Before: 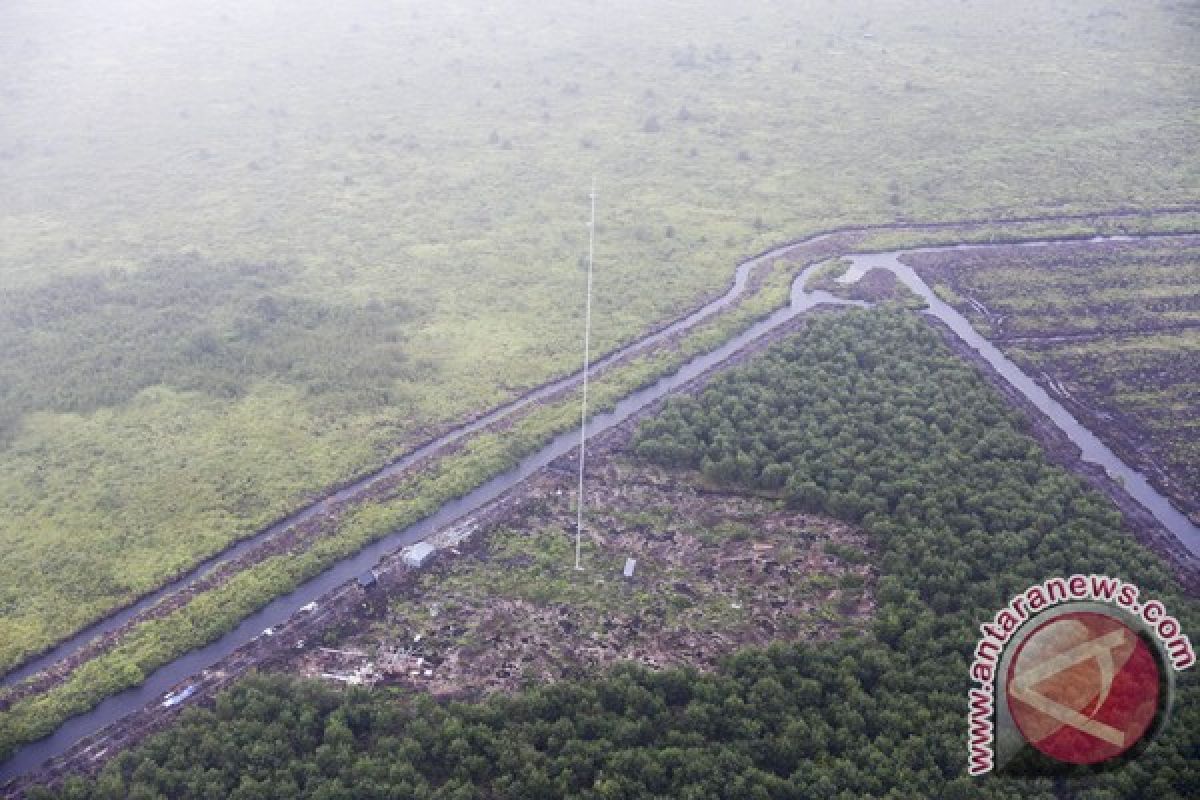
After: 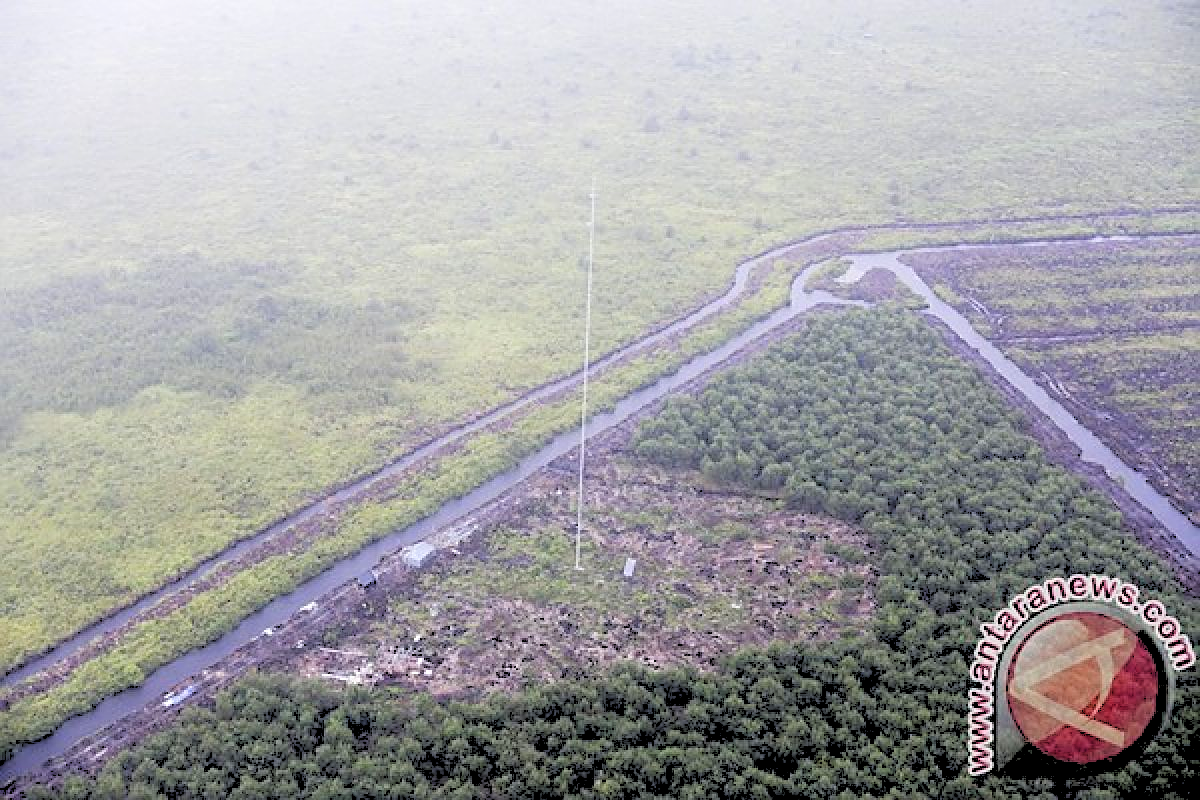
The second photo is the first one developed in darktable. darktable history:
sharpen: on, module defaults
rgb levels: levels [[0.027, 0.429, 0.996], [0, 0.5, 1], [0, 0.5, 1]]
